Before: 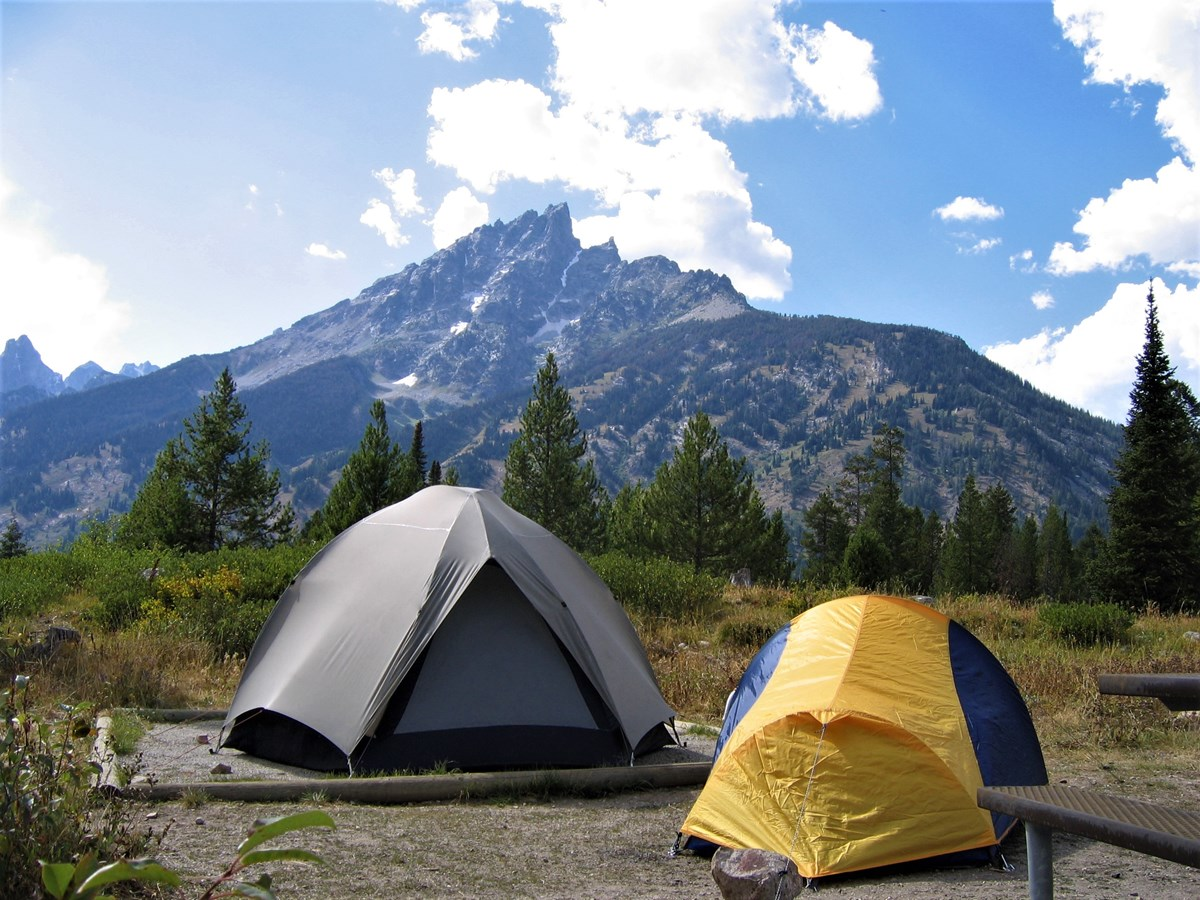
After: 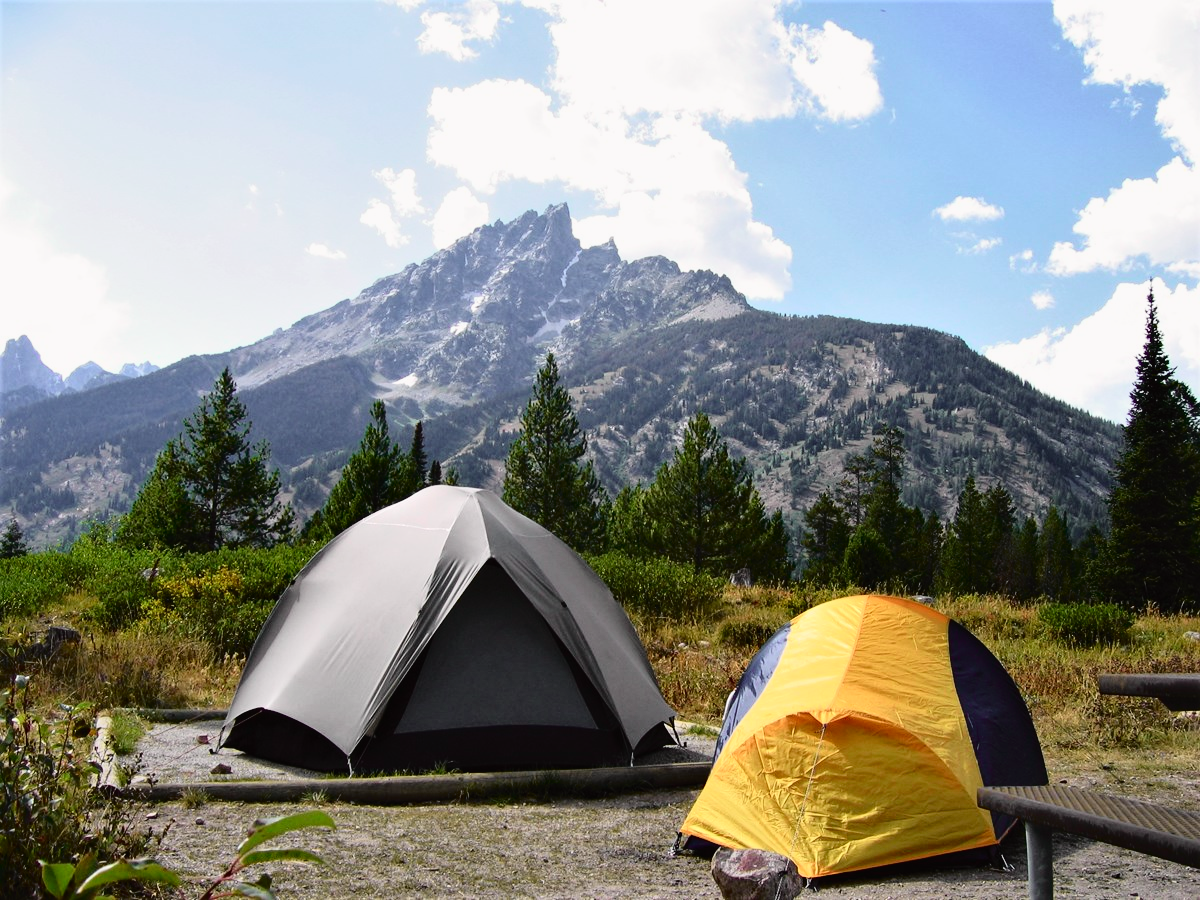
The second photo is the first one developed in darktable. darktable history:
tone equalizer: on, module defaults
color balance: on, module defaults
tone curve: curves: ch0 [(0, 0.014) (0.17, 0.099) (0.392, 0.438) (0.725, 0.828) (0.872, 0.918) (1, 0.981)]; ch1 [(0, 0) (0.402, 0.36) (0.489, 0.491) (0.5, 0.503) (0.515, 0.52) (0.545, 0.574) (0.615, 0.662) (0.701, 0.725) (1, 1)]; ch2 [(0, 0) (0.42, 0.458) (0.485, 0.499) (0.503, 0.503) (0.531, 0.542) (0.561, 0.594) (0.644, 0.694) (0.717, 0.753) (1, 0.991)], color space Lab, independent channels
